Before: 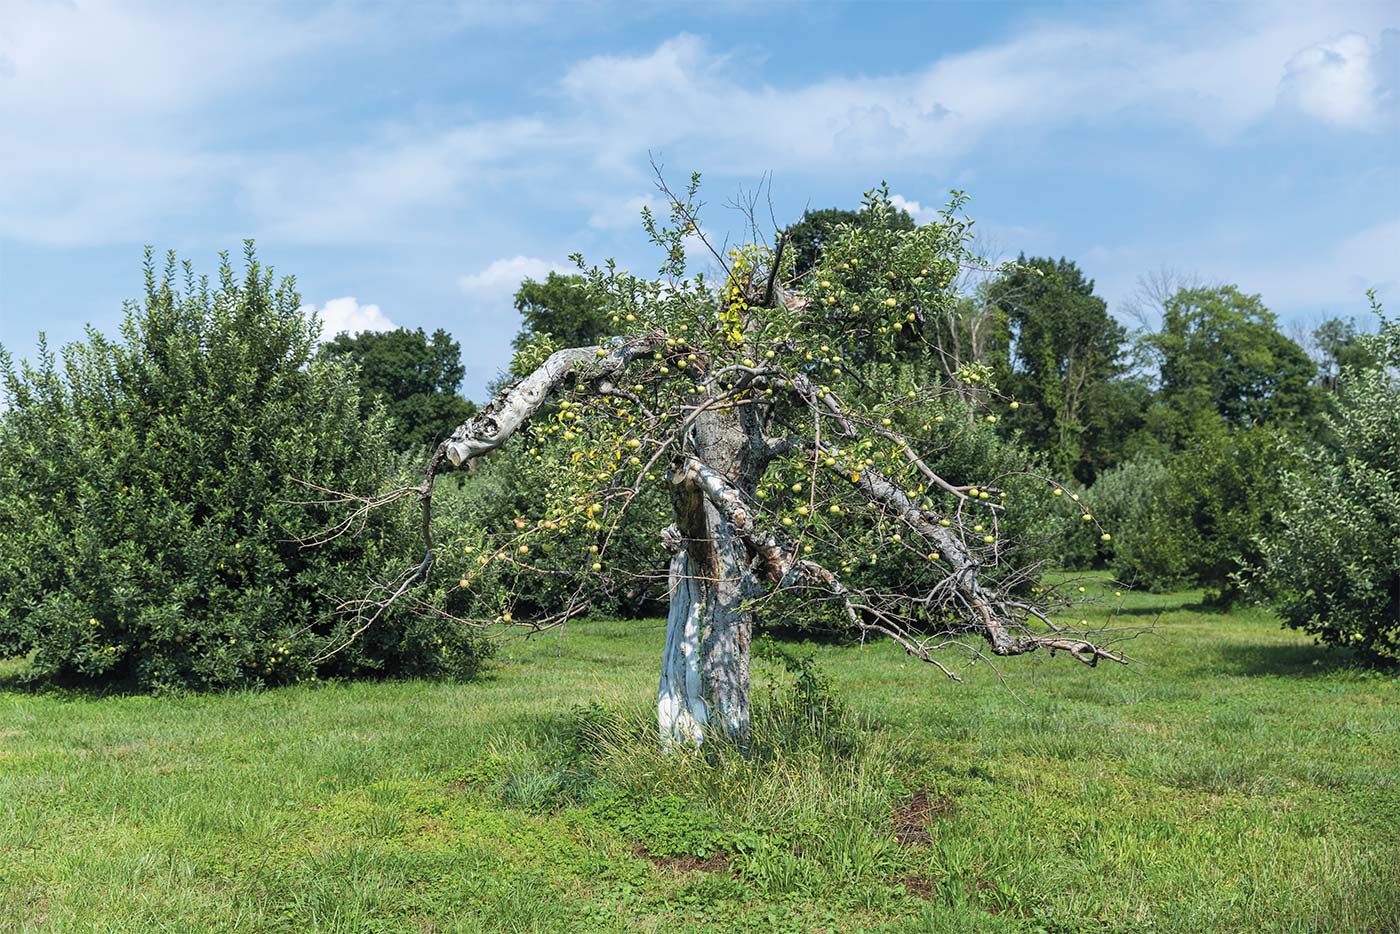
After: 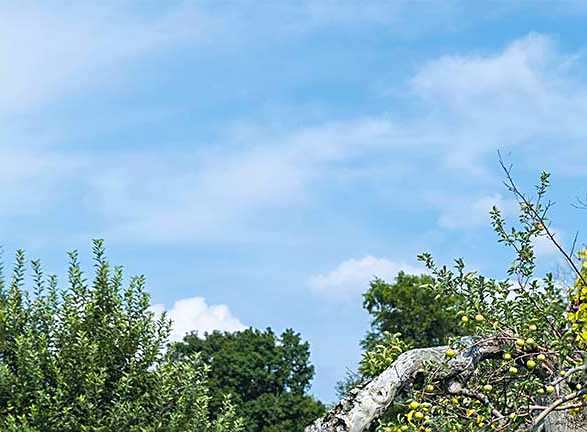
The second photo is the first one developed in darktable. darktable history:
base curve: preserve colors none
sharpen: on, module defaults
crop and rotate: left 10.817%, top 0.062%, right 47.194%, bottom 53.626%
color balance rgb: perceptual saturation grading › global saturation 20%, global vibrance 20%
